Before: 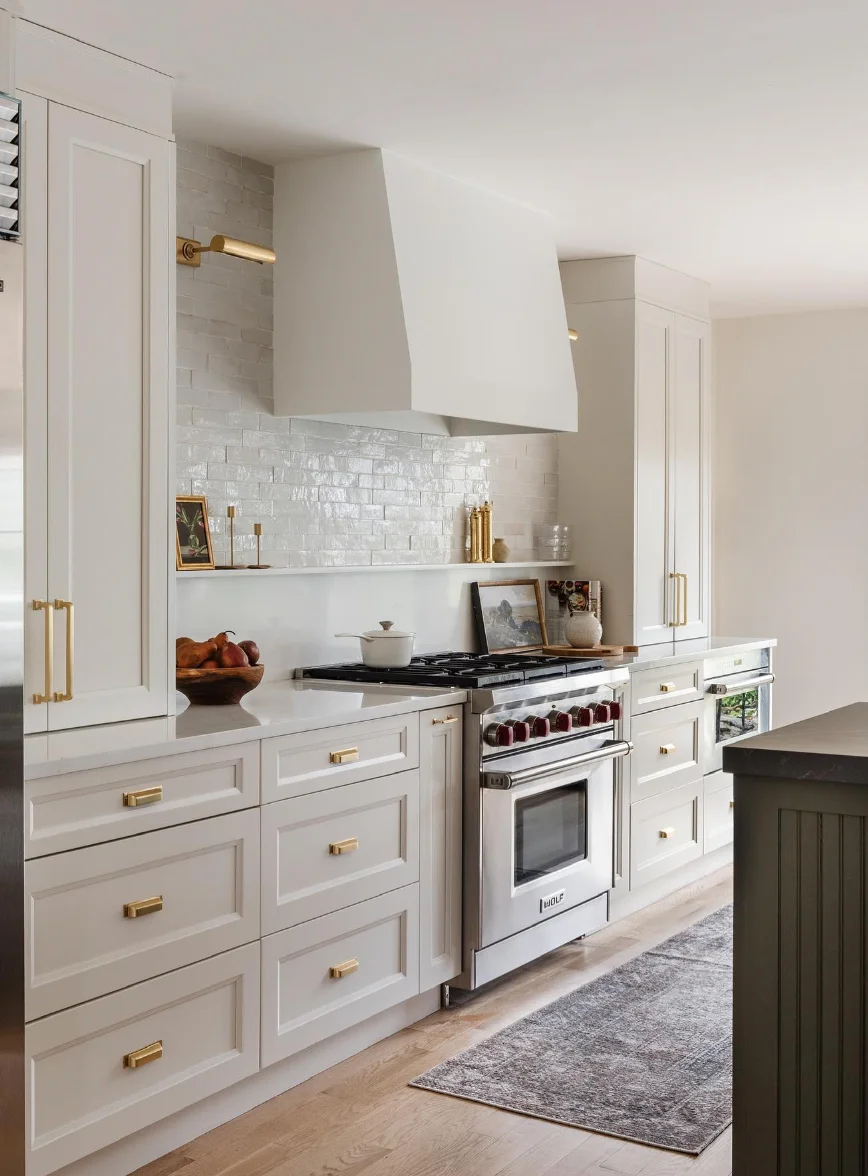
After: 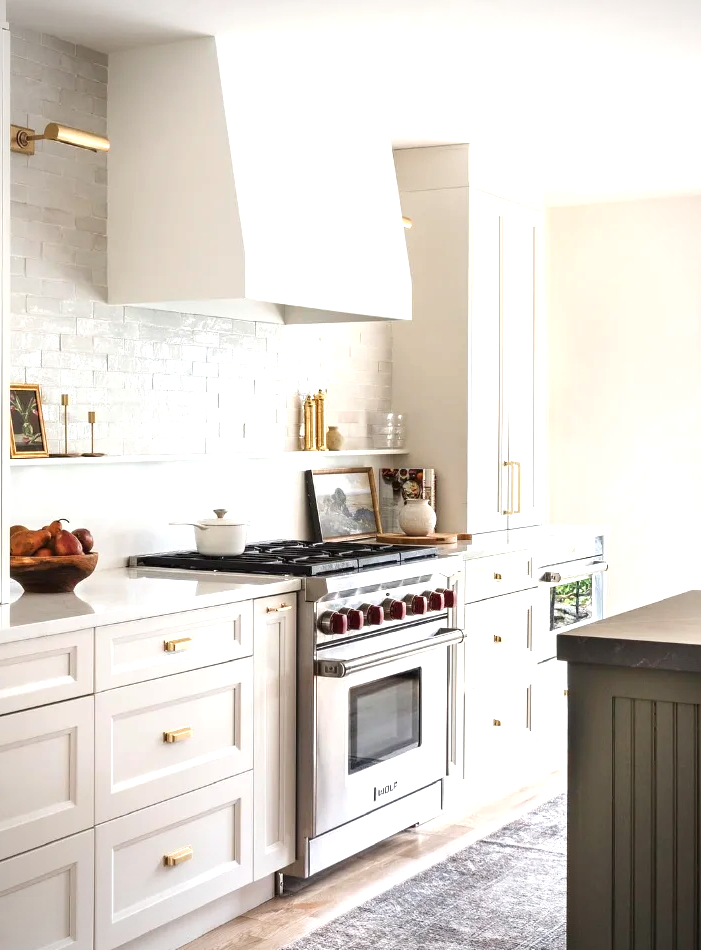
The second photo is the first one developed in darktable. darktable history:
crop: left 19.159%, top 9.58%, bottom 9.58%
exposure: exposure 1 EV, compensate highlight preservation false
vignetting: fall-off radius 60.92%
